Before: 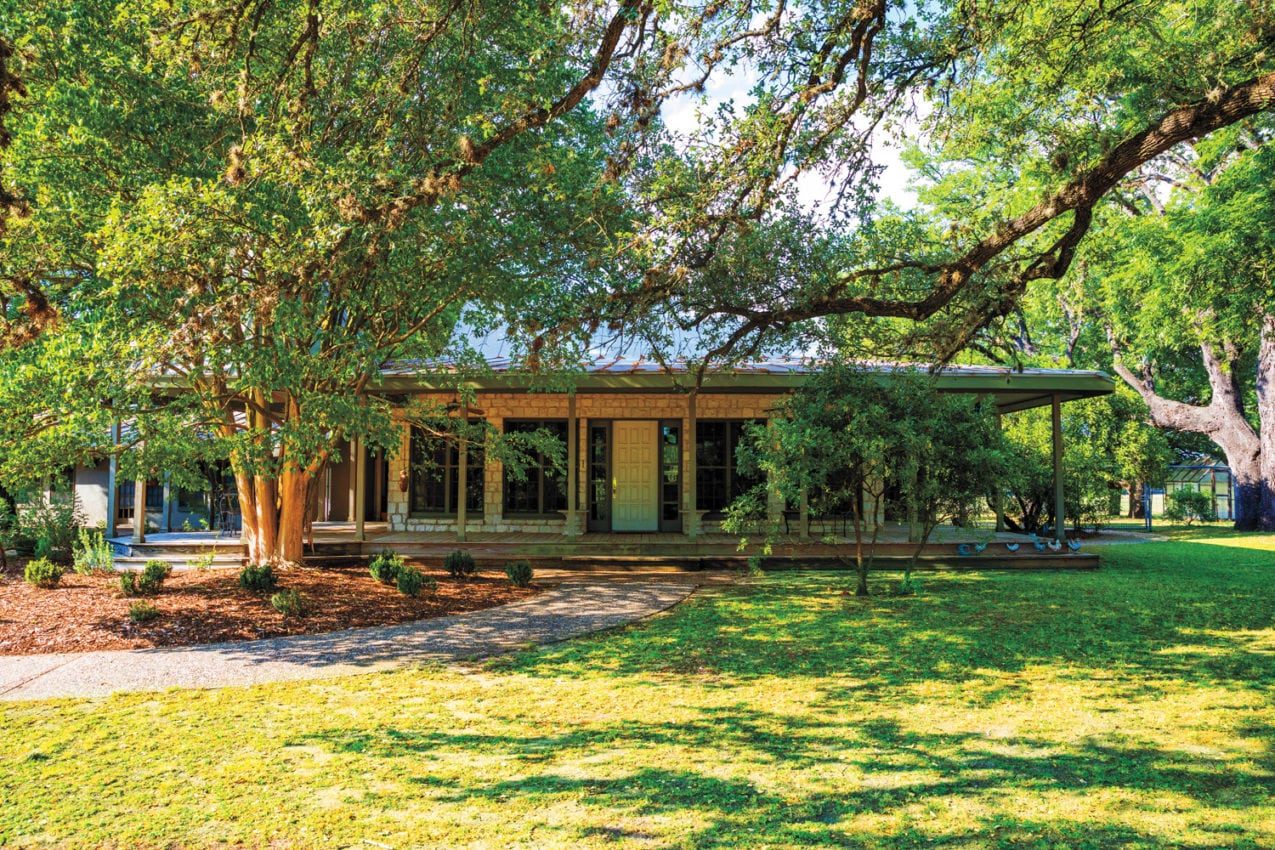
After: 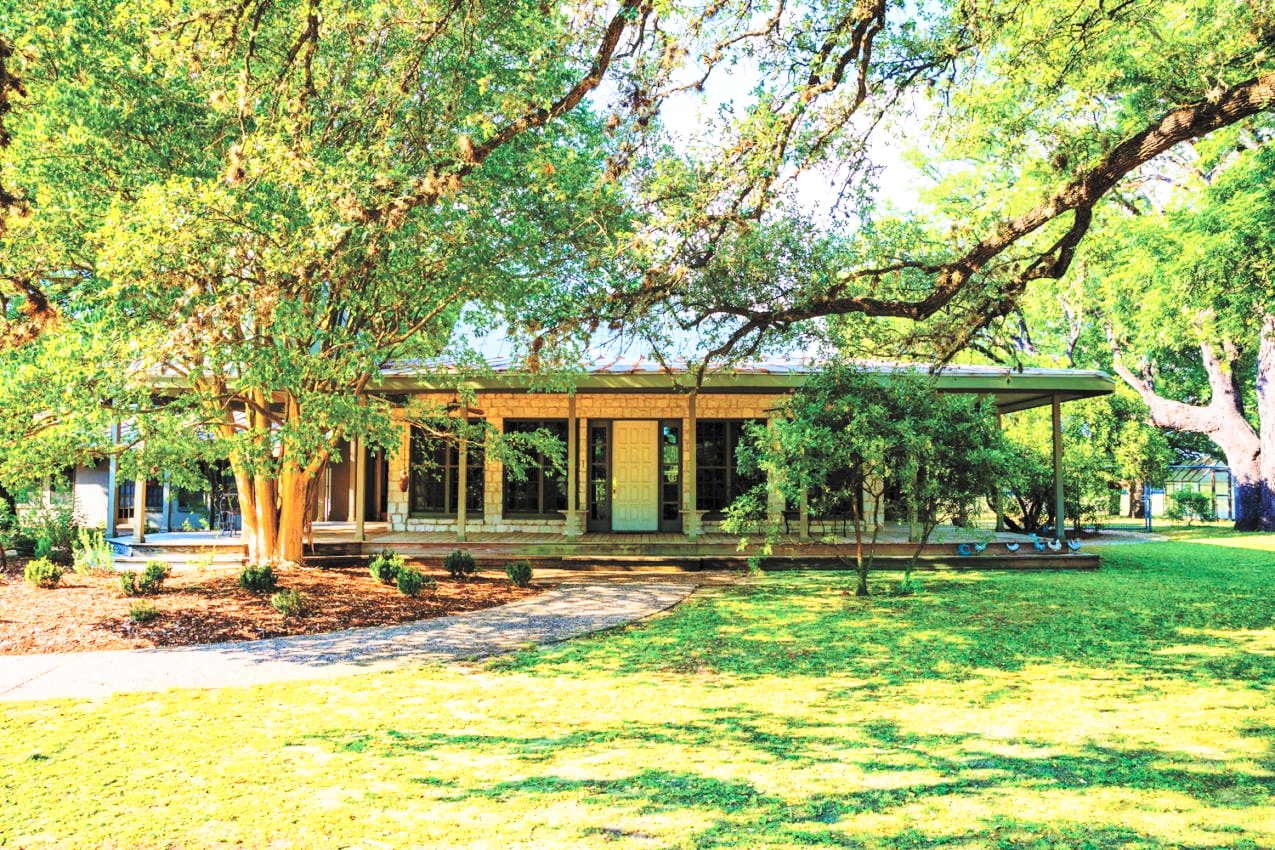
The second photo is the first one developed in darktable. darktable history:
base curve: curves: ch0 [(0, 0) (0.028, 0.03) (0.121, 0.232) (0.46, 0.748) (0.859, 0.968) (1, 1)], preserve colors none
contrast brightness saturation: contrast 0.14, brightness 0.21
